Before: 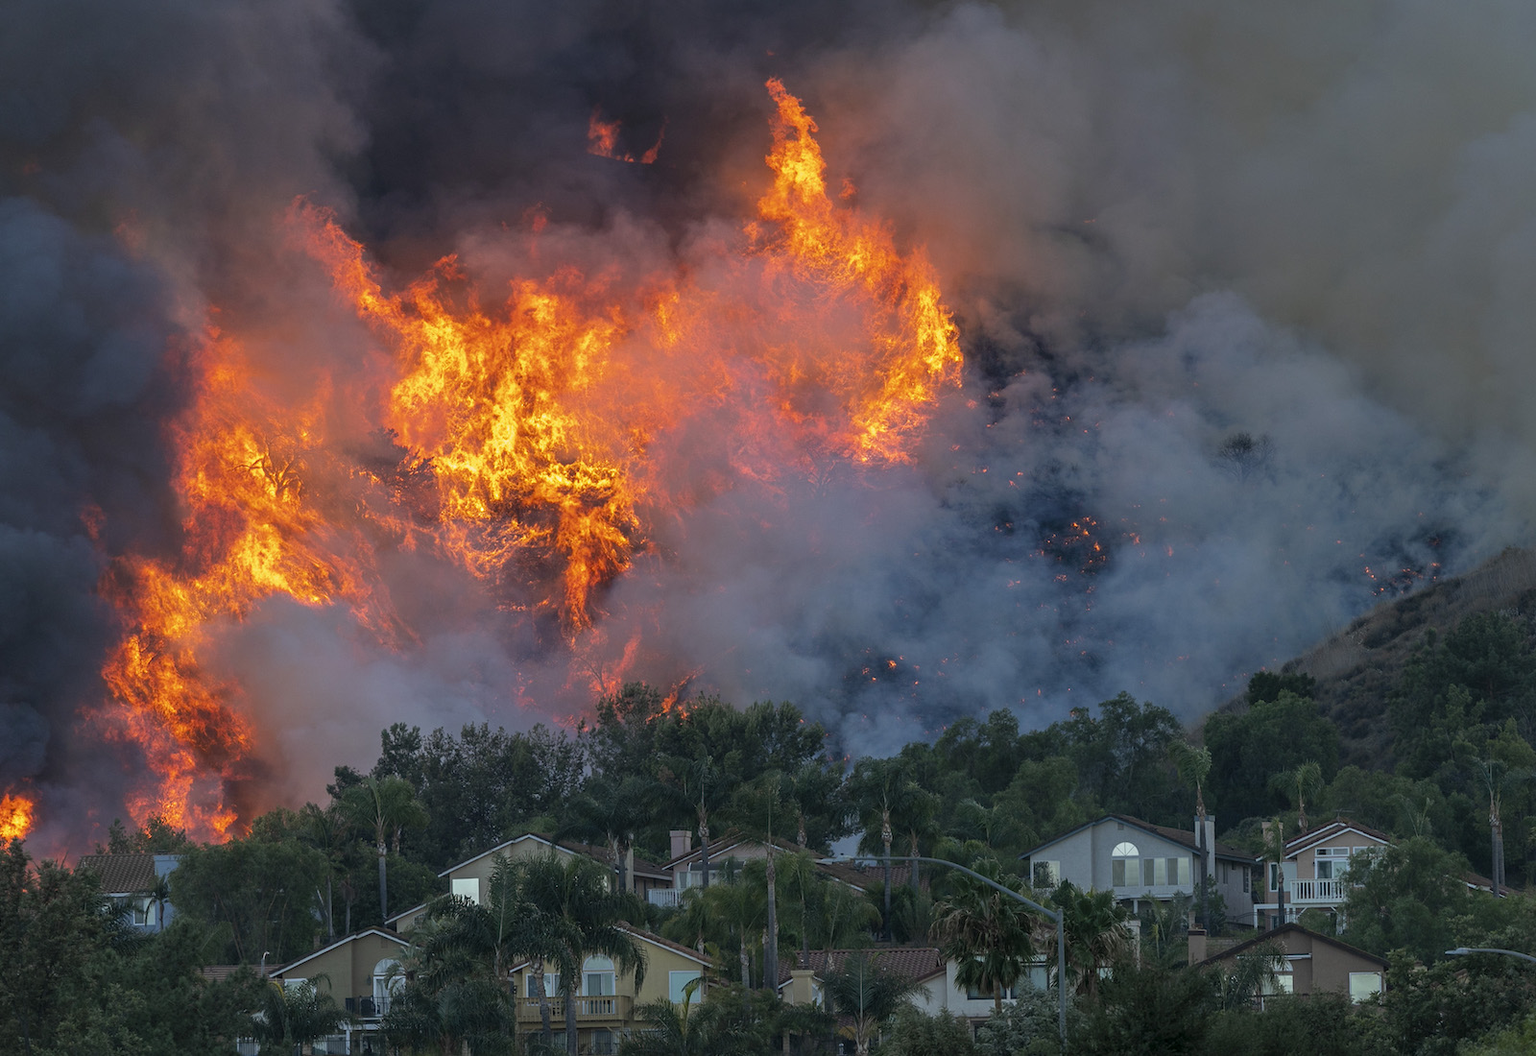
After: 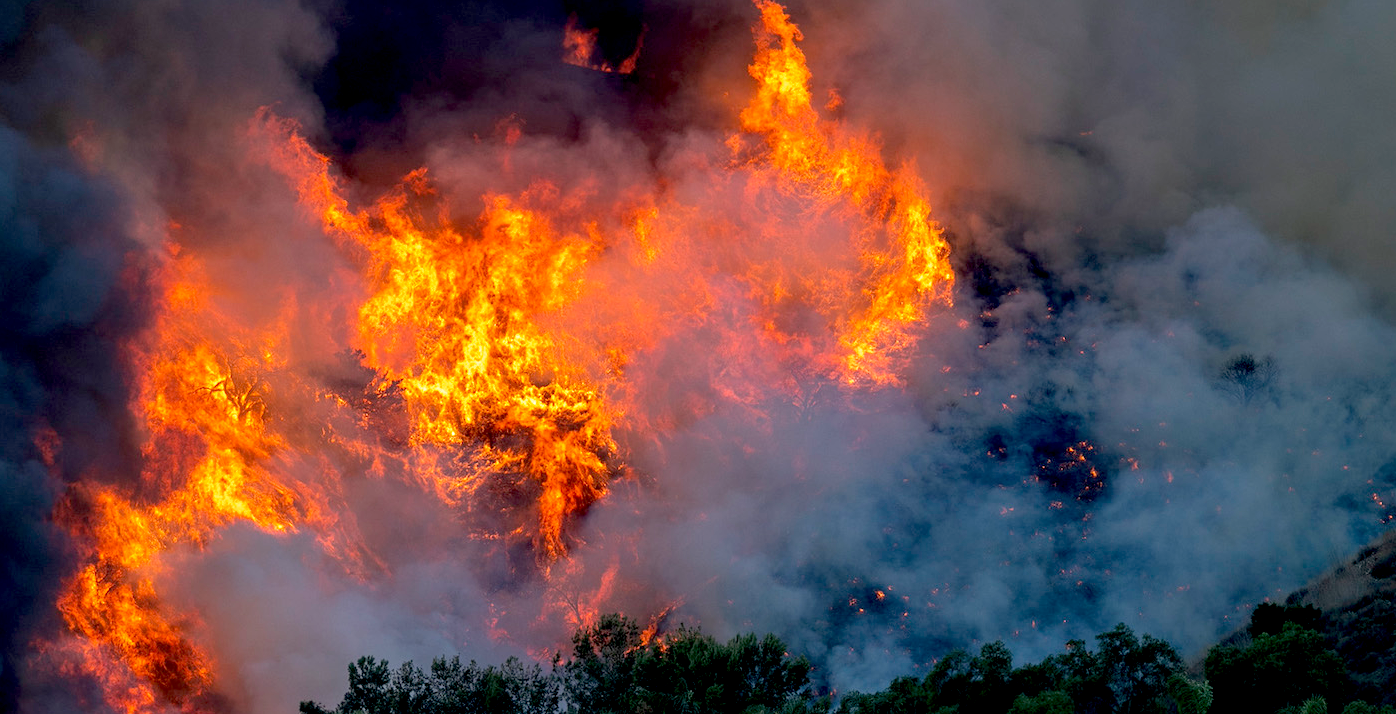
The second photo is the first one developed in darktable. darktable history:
crop: left 3.064%, top 8.907%, right 9.681%, bottom 26.114%
exposure: black level correction 0.025, exposure 0.181 EV, compensate highlight preservation false
